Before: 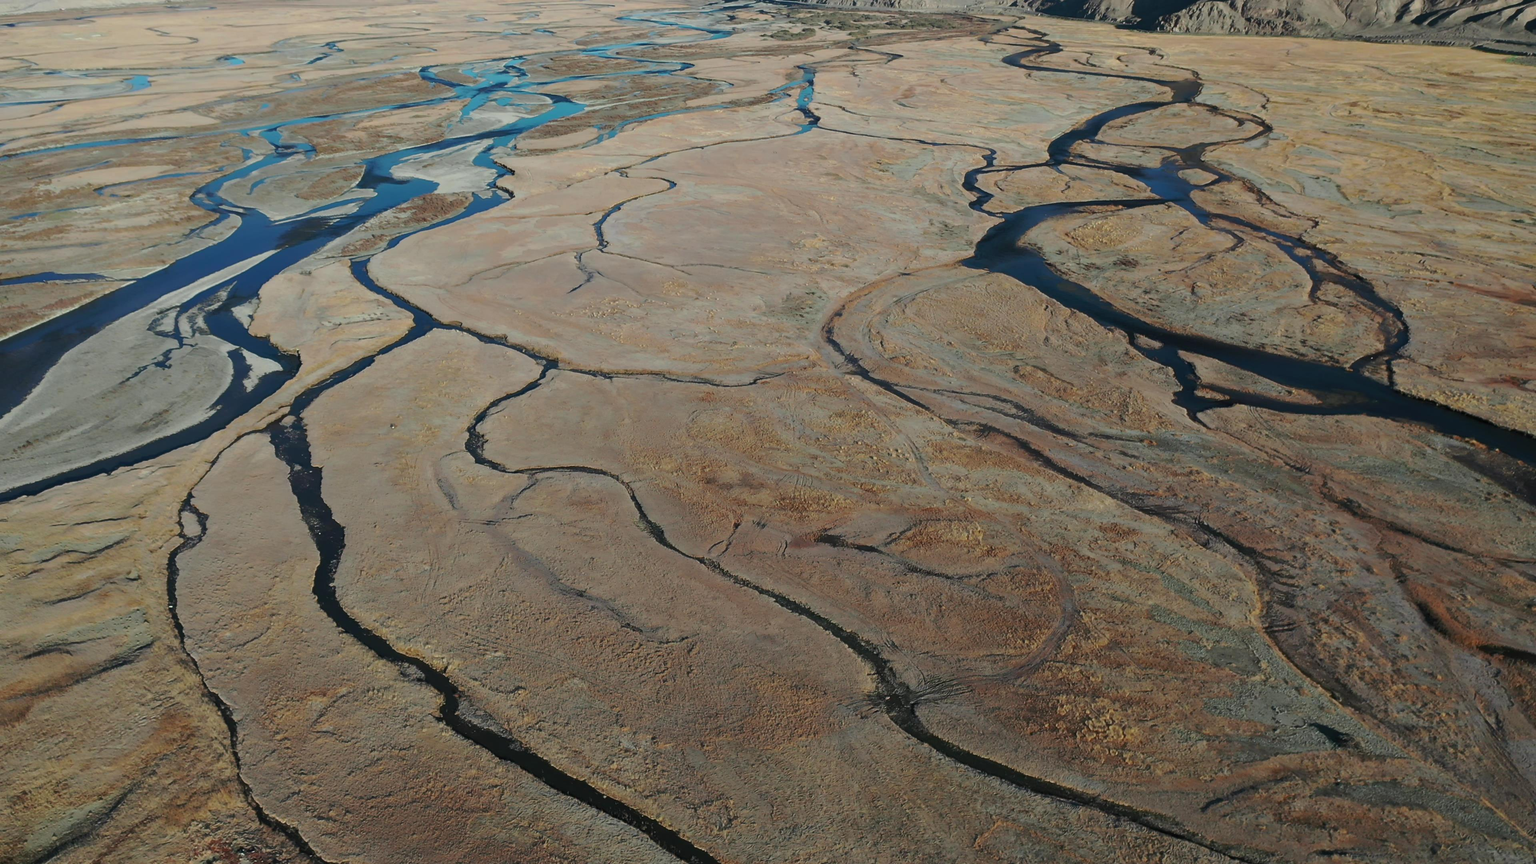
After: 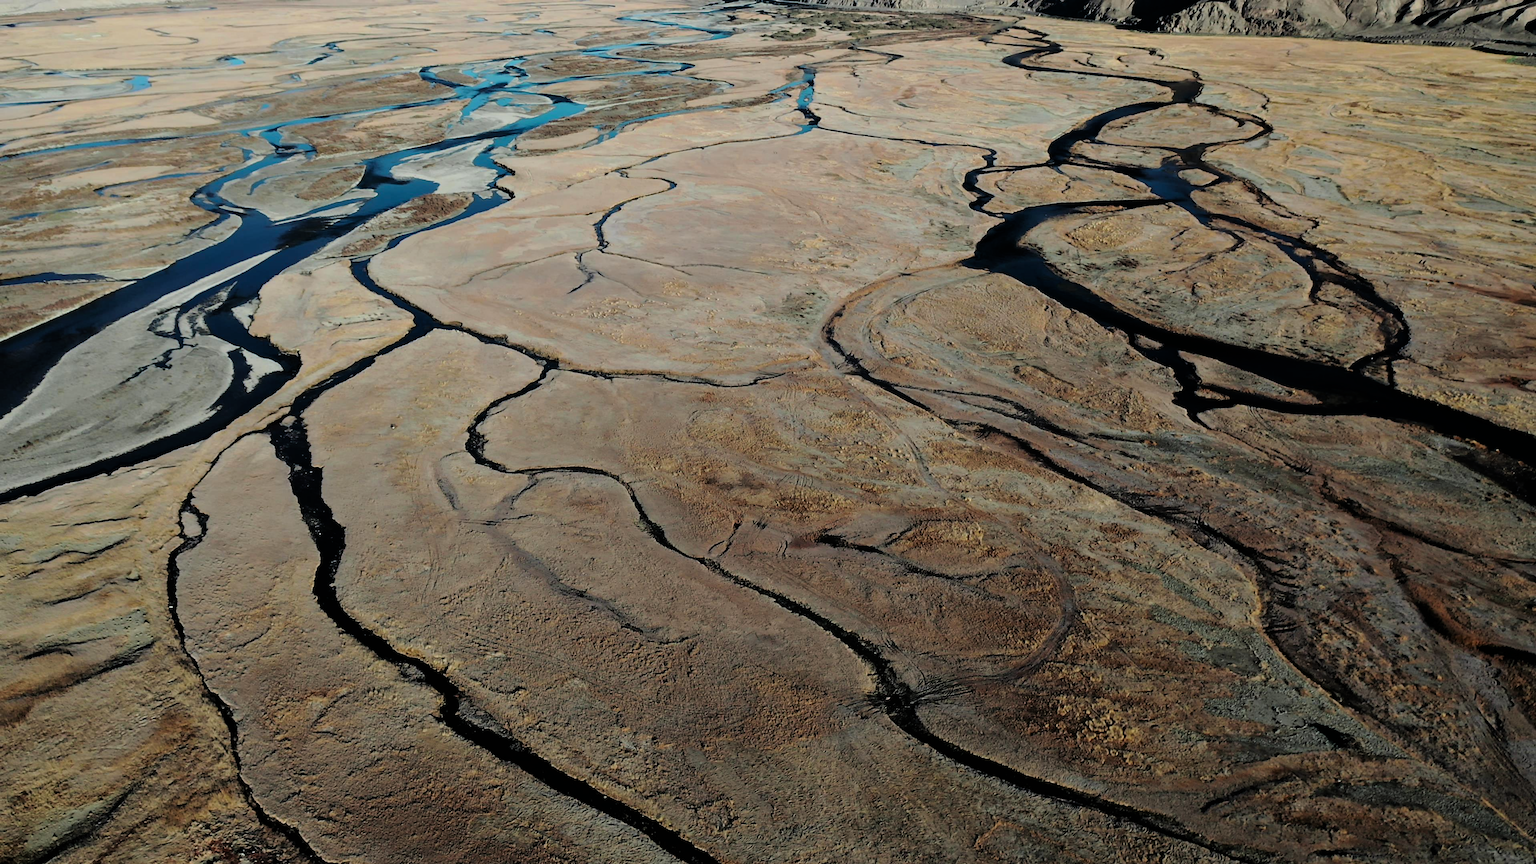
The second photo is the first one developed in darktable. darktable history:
filmic rgb: black relative exposure -5.01 EV, white relative exposure 3.56 EV, hardness 3.17, contrast 1.517, highlights saturation mix -48.73%, iterations of high-quality reconstruction 0
contrast brightness saturation: saturation 0.126
